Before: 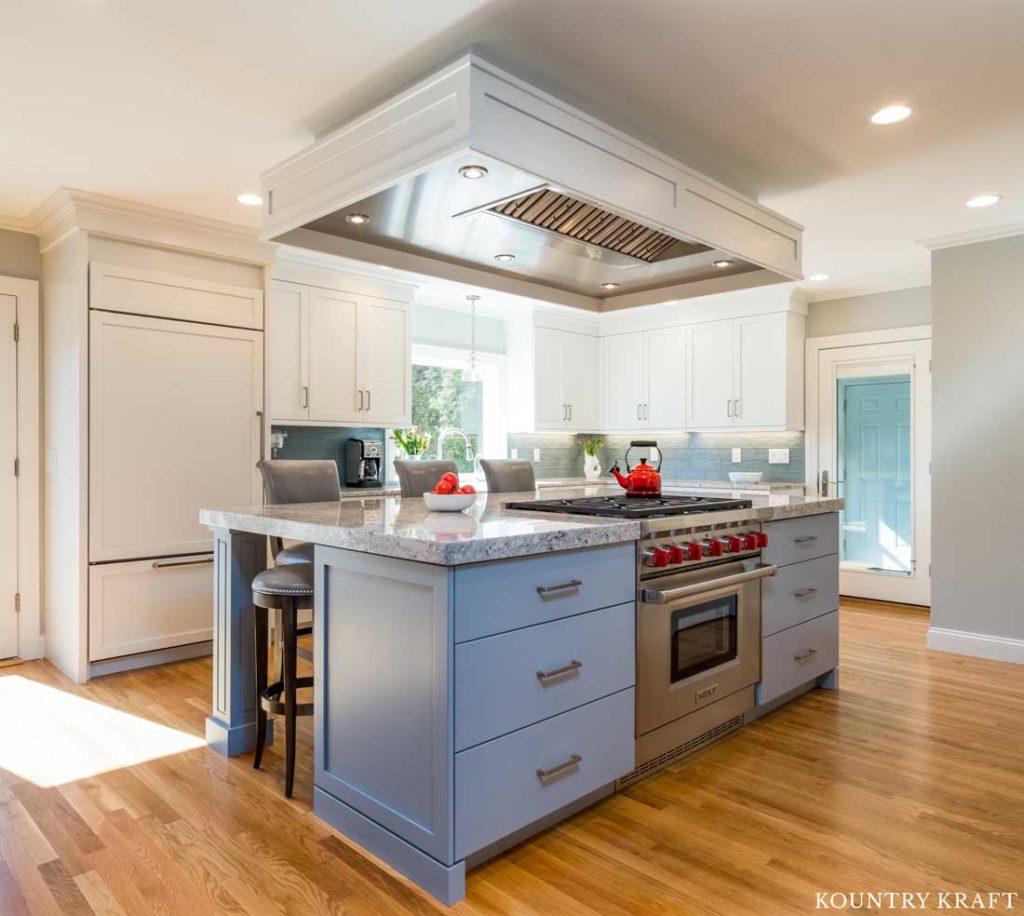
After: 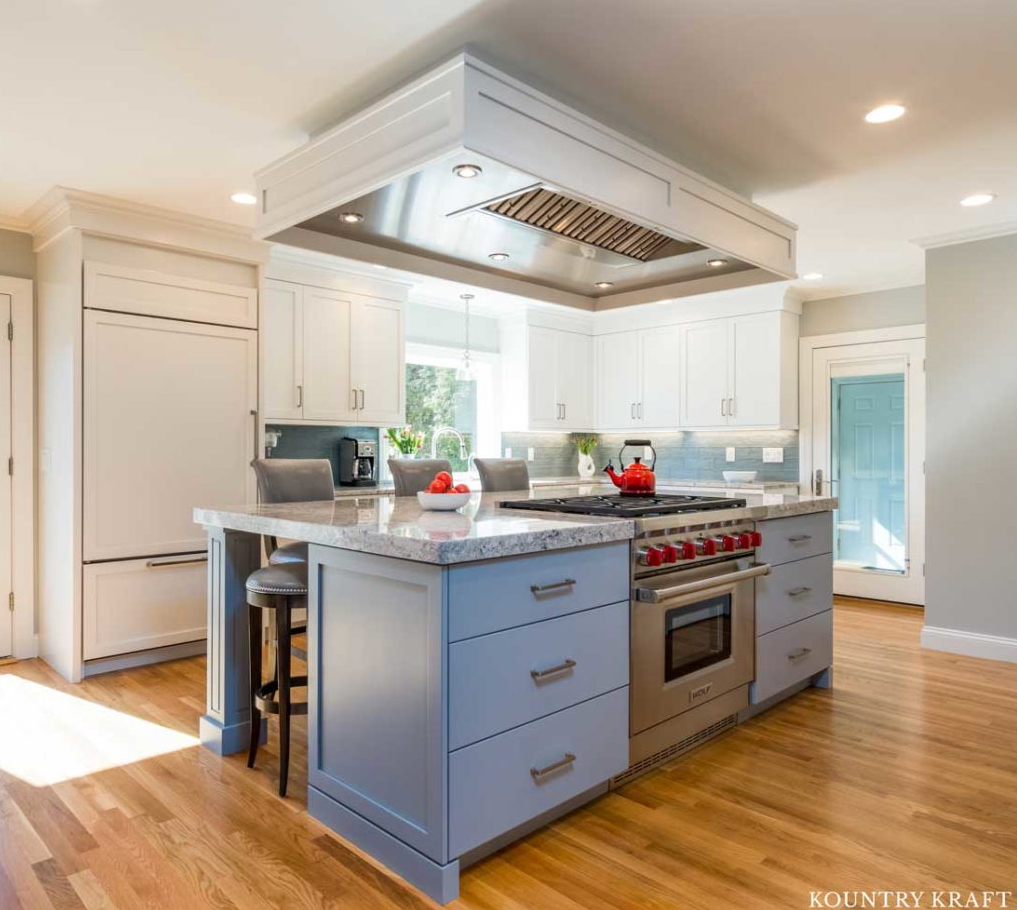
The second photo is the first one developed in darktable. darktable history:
crop and rotate: left 0.614%, top 0.209%, bottom 0.38%
